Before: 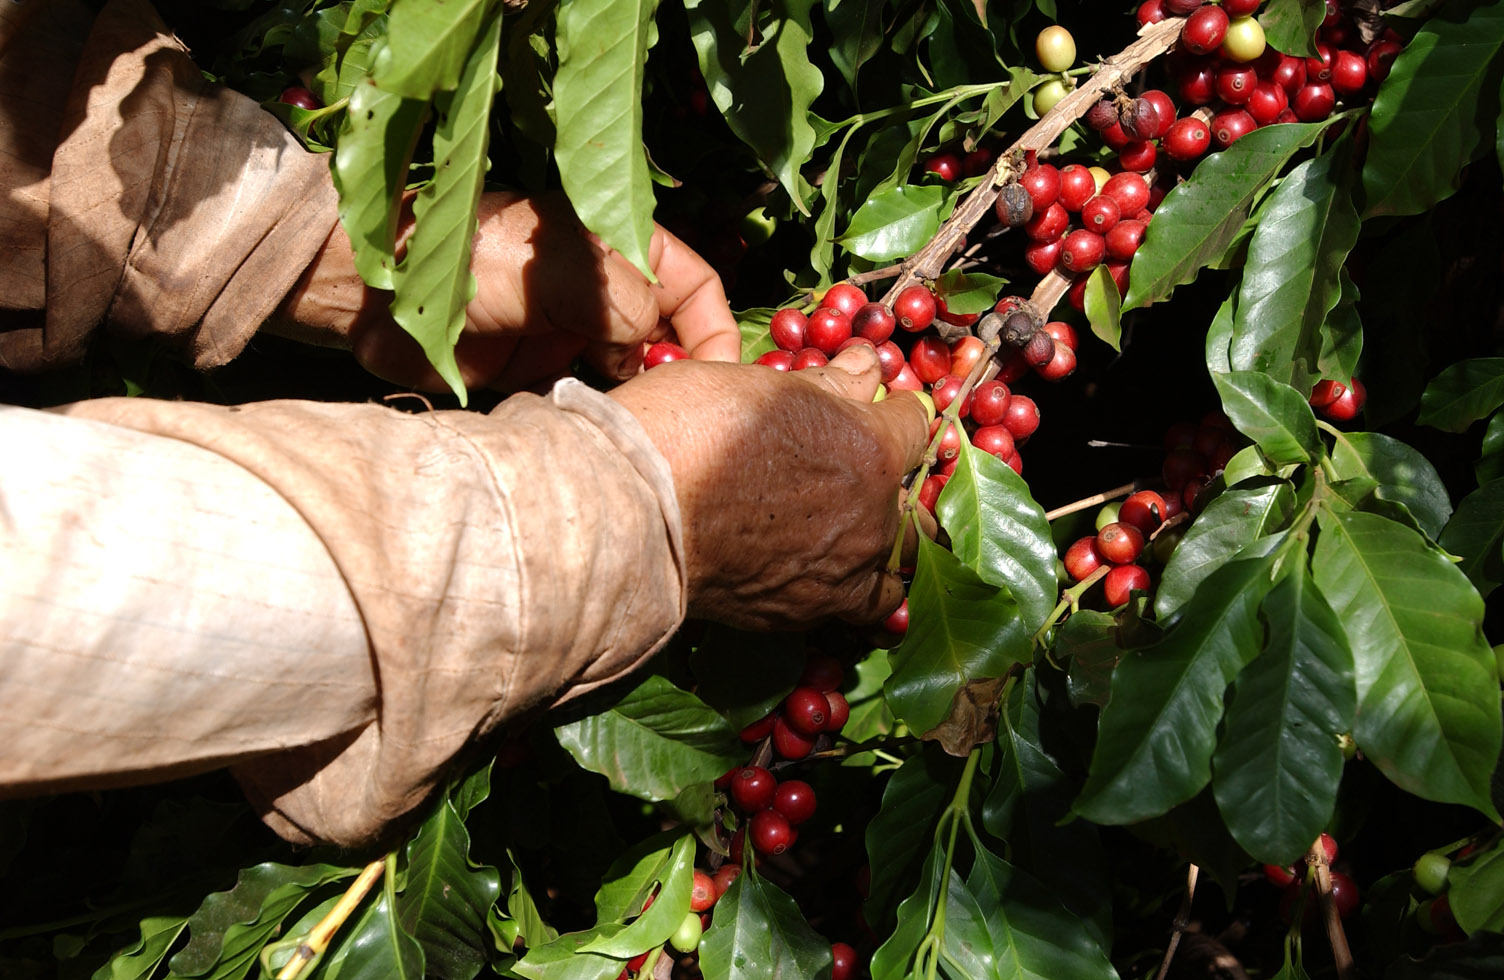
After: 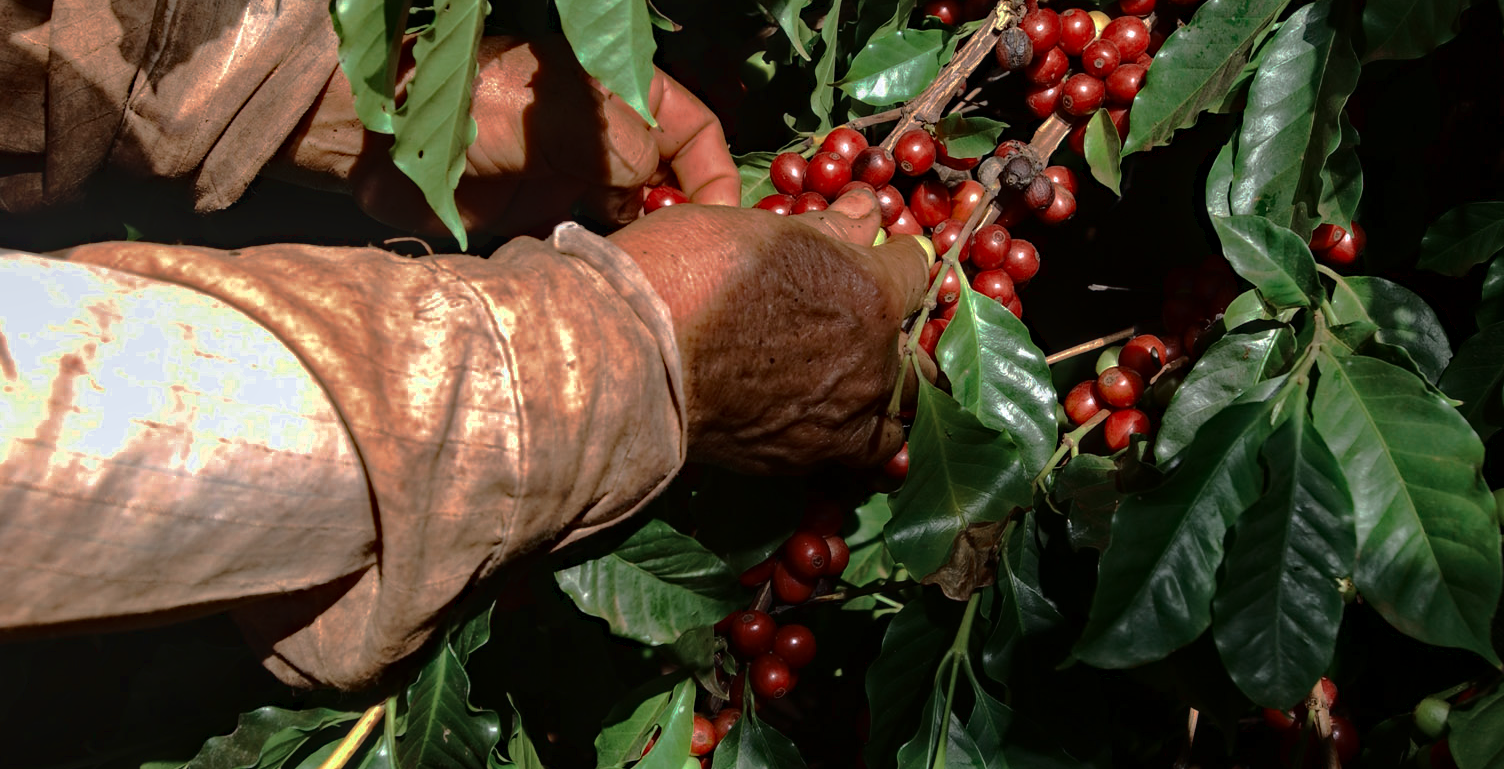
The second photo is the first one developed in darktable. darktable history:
crop and rotate: top 15.955%, bottom 5.543%
tone curve: curves: ch0 [(0, 0.009) (0.105, 0.08) (0.195, 0.18) (0.283, 0.316) (0.384, 0.434) (0.485, 0.531) (0.638, 0.69) (0.81, 0.872) (1, 0.977)]; ch1 [(0, 0) (0.161, 0.092) (0.35, 0.33) (0.379, 0.401) (0.456, 0.469) (0.498, 0.502) (0.52, 0.536) (0.586, 0.617) (0.635, 0.655) (1, 1)]; ch2 [(0, 0) (0.371, 0.362) (0.437, 0.437) (0.483, 0.484) (0.53, 0.515) (0.56, 0.571) (0.622, 0.606) (1, 1)]
base curve: curves: ch0 [(0, 0) (0.841, 0.609) (1, 1)], preserve colors none
contrast brightness saturation: contrast 0.037, saturation 0.153
color zones: curves: ch0 [(0, 0.5) (0.125, 0.4) (0.25, 0.5) (0.375, 0.4) (0.5, 0.4) (0.625, 0.35) (0.75, 0.35) (0.875, 0.5)]; ch1 [(0, 0.35) (0.125, 0.45) (0.25, 0.35) (0.375, 0.35) (0.5, 0.35) (0.625, 0.35) (0.75, 0.45) (0.875, 0.35)]; ch2 [(0, 0.6) (0.125, 0.5) (0.25, 0.5) (0.375, 0.6) (0.5, 0.6) (0.625, 0.5) (0.75, 0.5) (0.875, 0.5)]
haze removal: strength 0.279, distance 0.256, compatibility mode true, adaptive false
local contrast: on, module defaults
